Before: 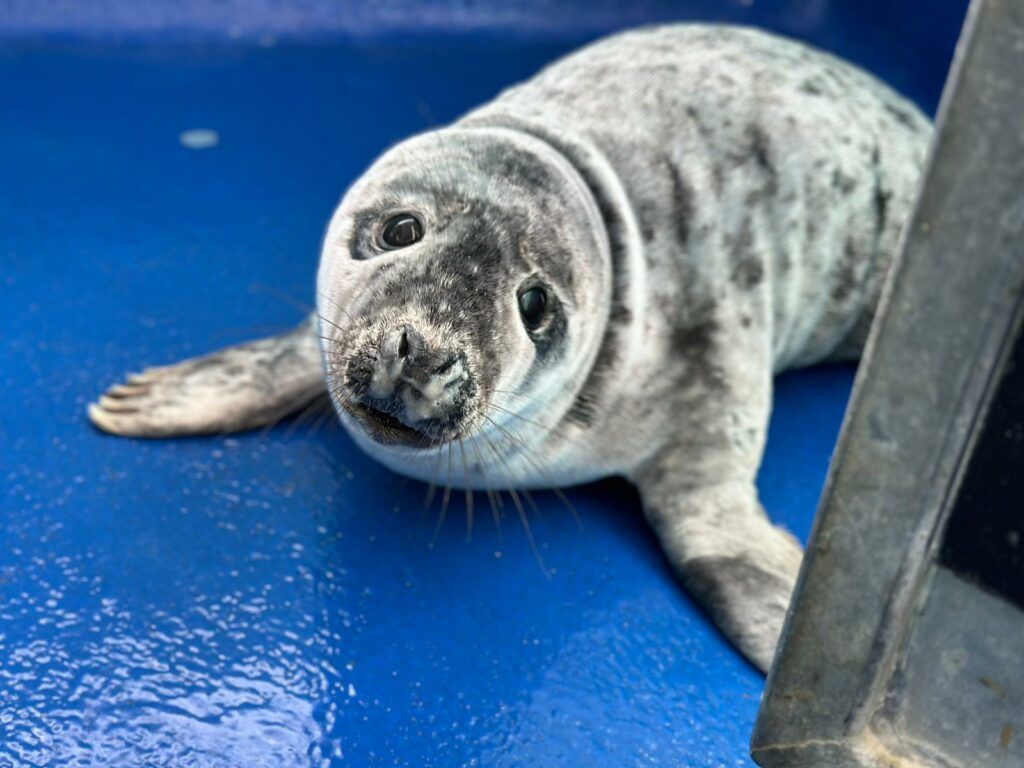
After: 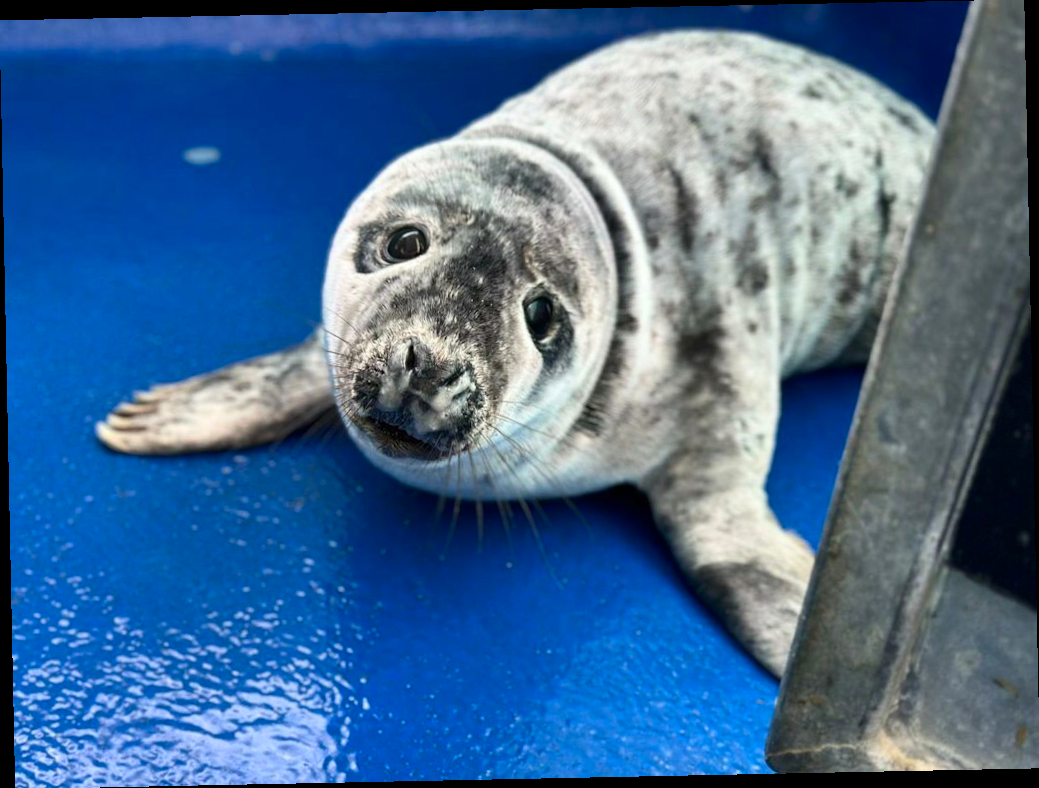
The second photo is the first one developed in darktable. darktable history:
contrast brightness saturation: contrast 0.15, brightness -0.01, saturation 0.1
rotate and perspective: rotation -1.17°, automatic cropping off
